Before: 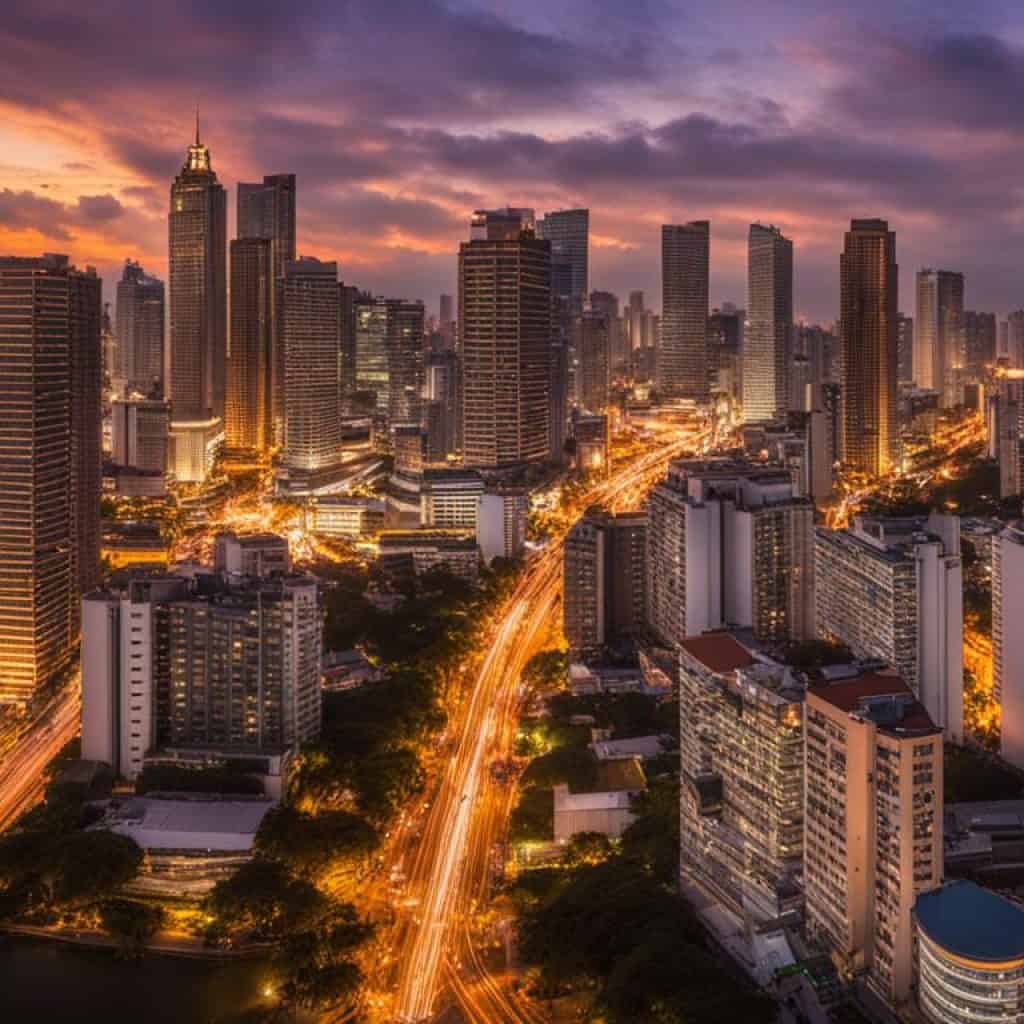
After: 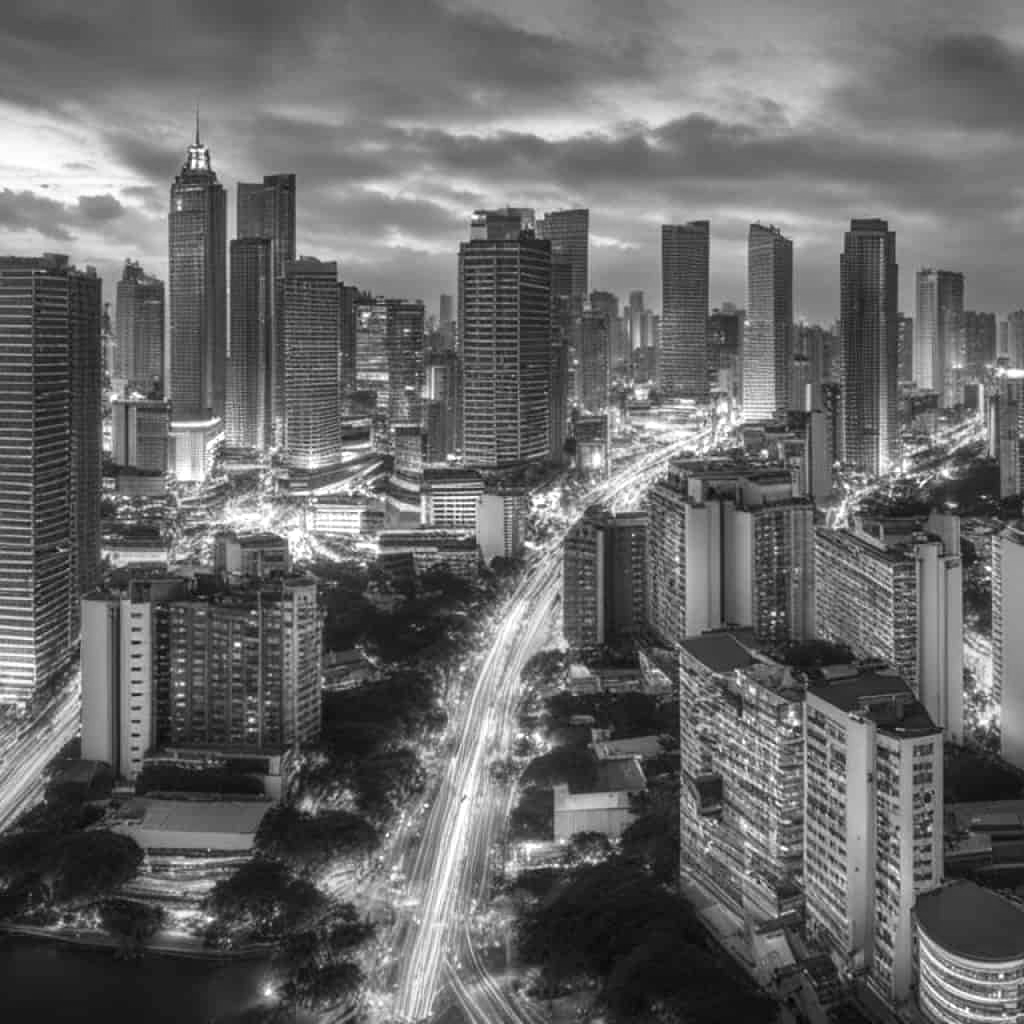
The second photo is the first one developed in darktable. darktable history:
monochrome: on, module defaults
exposure: black level correction 0, exposure 0.7 EV, compensate exposure bias true, compensate highlight preservation false
